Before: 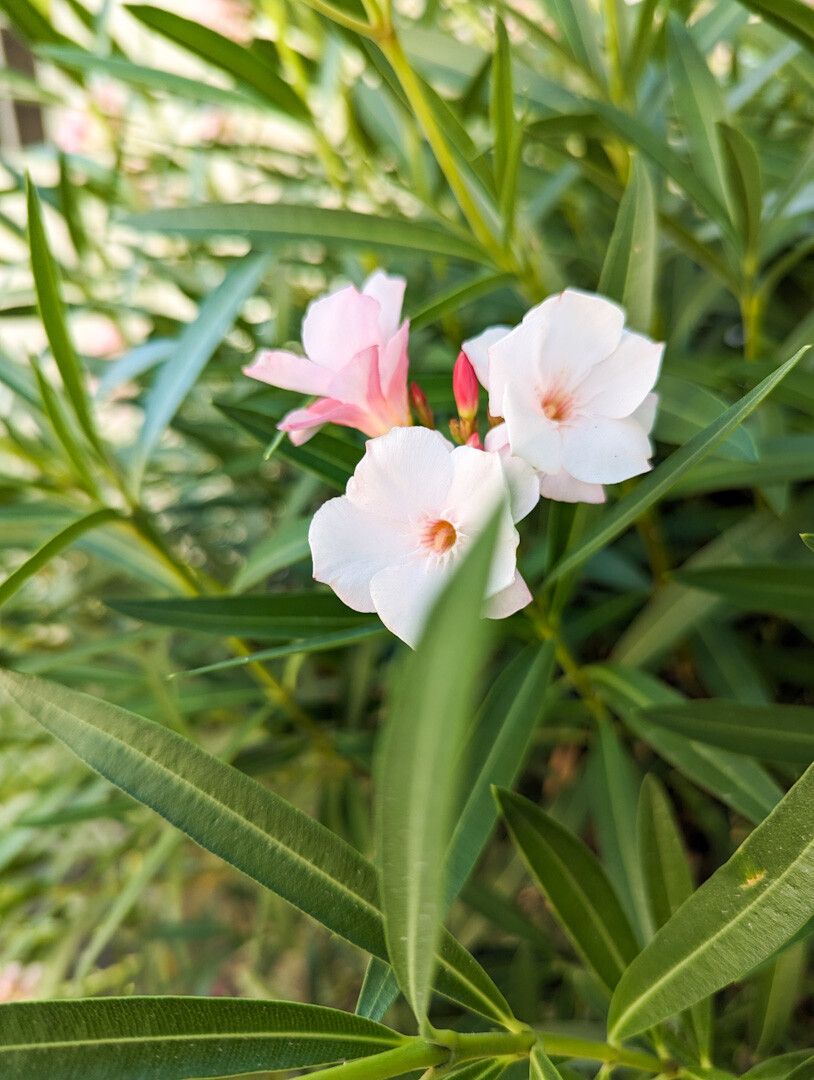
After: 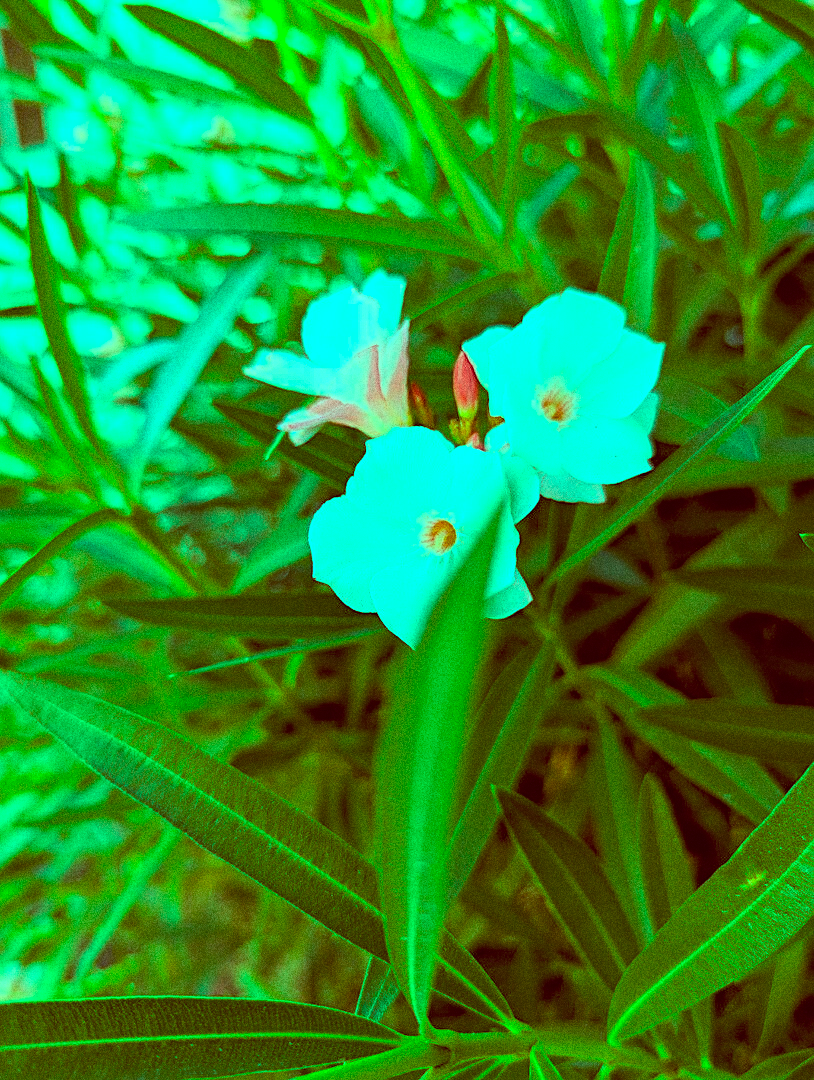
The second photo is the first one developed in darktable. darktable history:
sharpen: on, module defaults
color balance: lift [1, 1.015, 0.987, 0.985], gamma [1, 0.959, 1.042, 0.958], gain [0.927, 0.938, 1.072, 0.928], contrast 1.5%
color balance rgb: shadows lift › luminance 0.49%, shadows lift › chroma 6.83%, shadows lift › hue 300.29°, power › hue 208.98°, highlights gain › luminance 20.24%, highlights gain › chroma 13.17%, highlights gain › hue 173.85°, perceptual saturation grading › global saturation 18.05%
grain: coarseness 0.09 ISO, strength 40%
